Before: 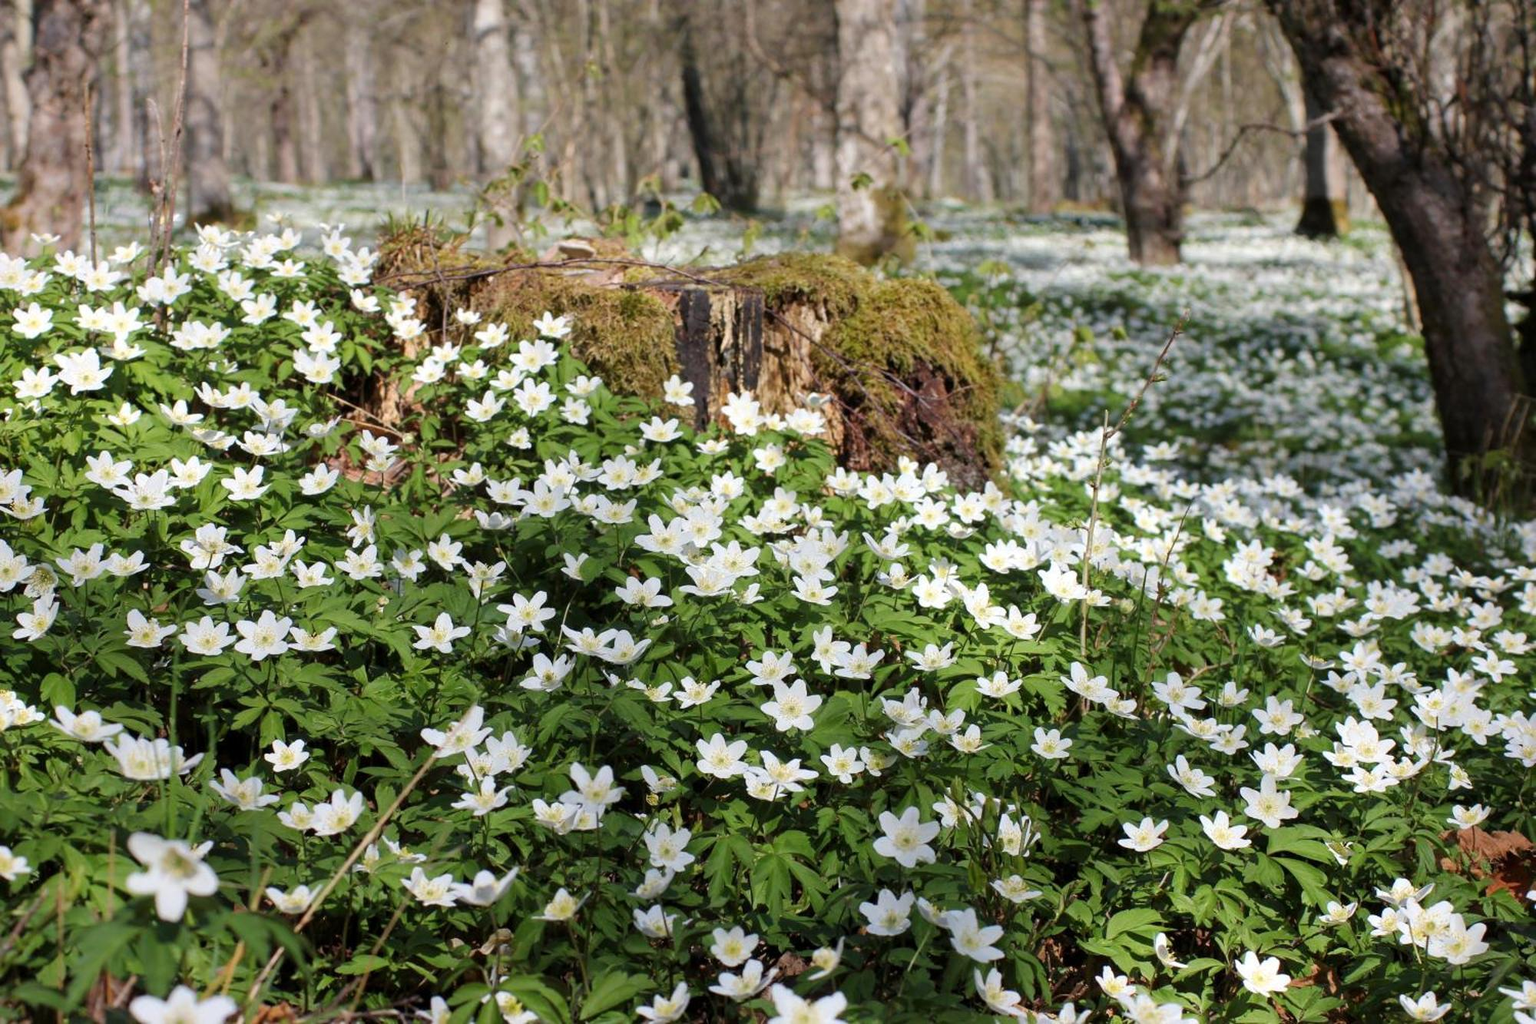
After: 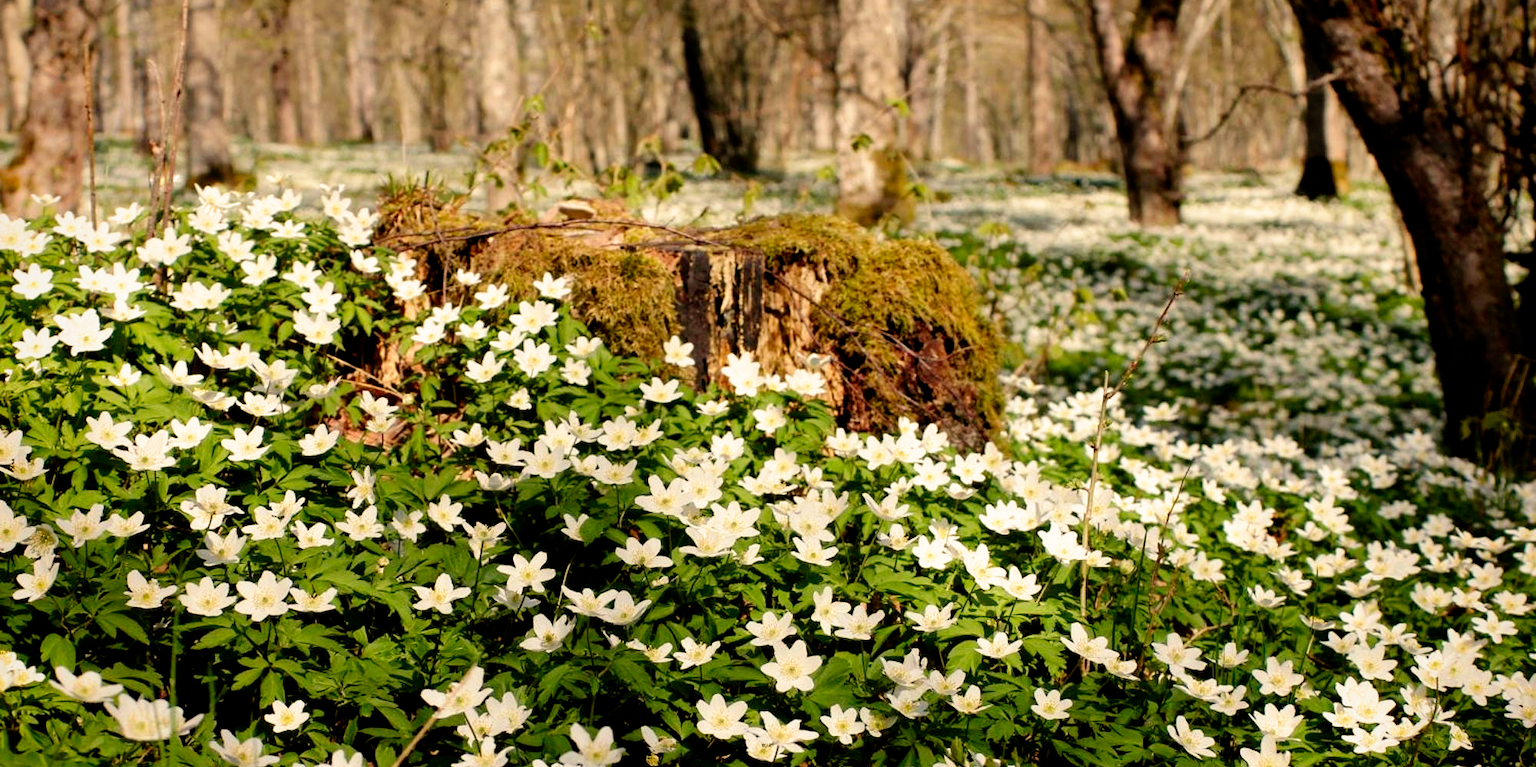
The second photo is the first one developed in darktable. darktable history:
filmic rgb: black relative exposure -6.3 EV, white relative exposure 2.8 EV, threshold 3 EV, target black luminance 0%, hardness 4.6, latitude 67.35%, contrast 1.292, shadows ↔ highlights balance -3.5%, preserve chrominance no, color science v4 (2020), contrast in shadows soft, enable highlight reconstruction true
vignetting: brightness -0.233, saturation 0.141
white balance: red 1.123, blue 0.83
crop: top 3.857%, bottom 21.132%
